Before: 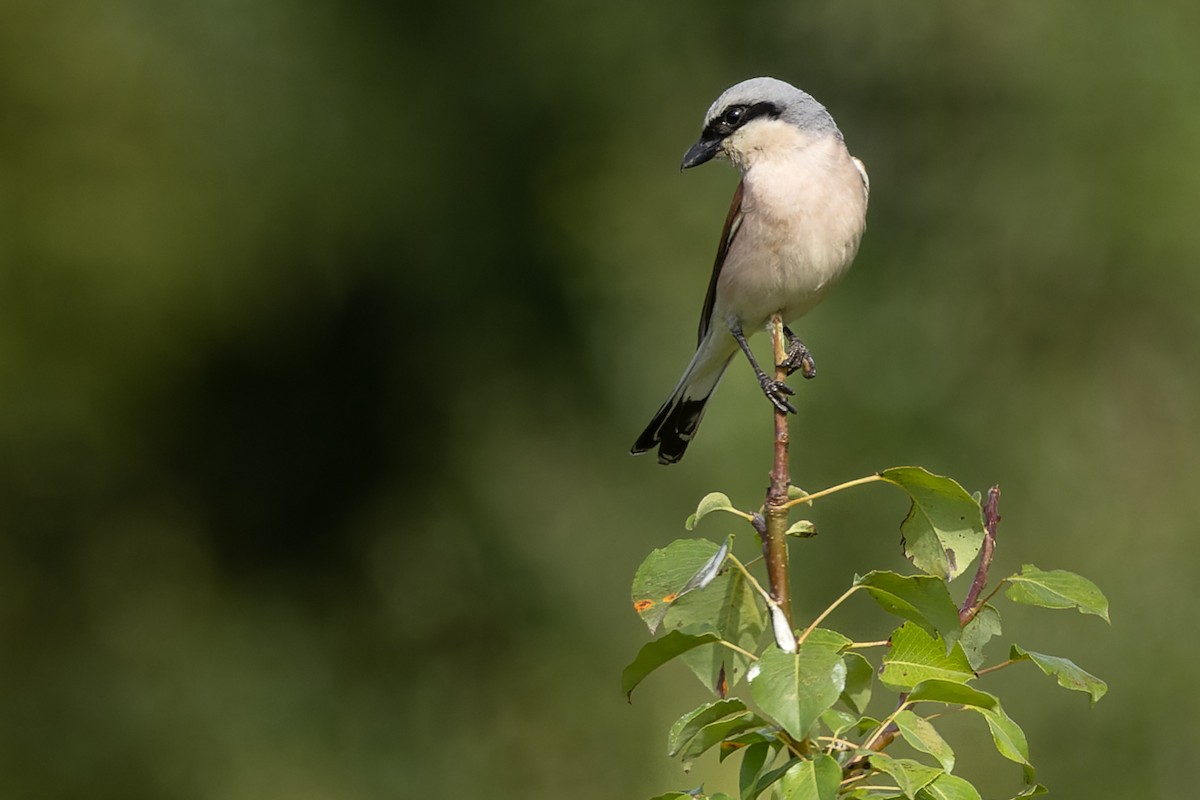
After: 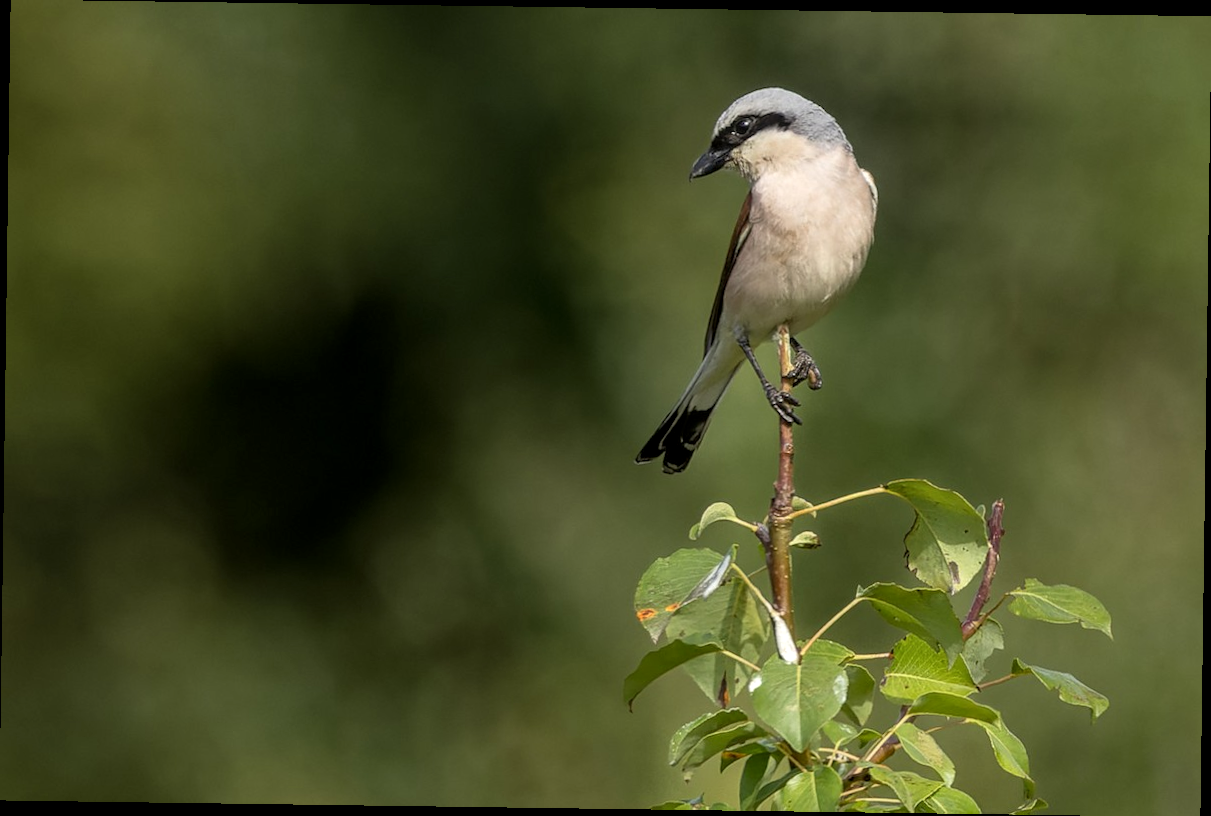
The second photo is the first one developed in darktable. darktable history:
local contrast: on, module defaults
rotate and perspective: rotation 0.8°, automatic cropping off
